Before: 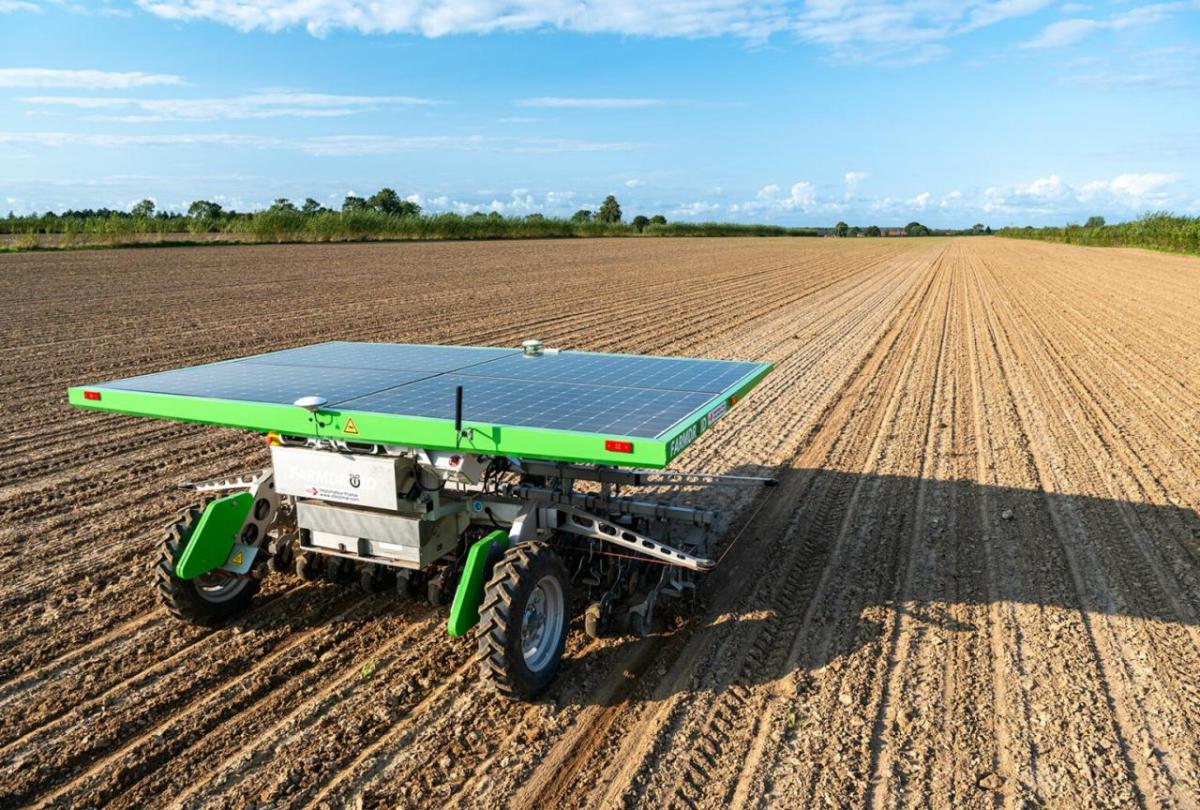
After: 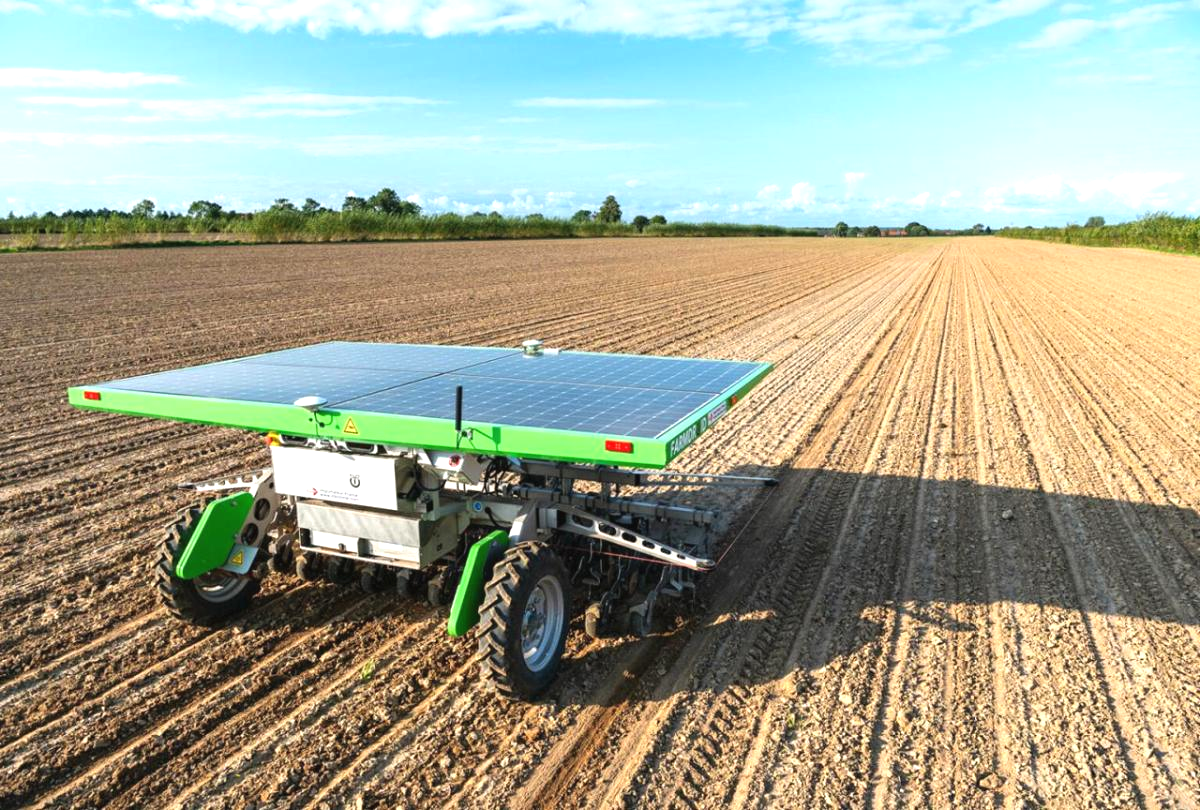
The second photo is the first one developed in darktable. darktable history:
exposure: black level correction -0.002, exposure 0.536 EV, compensate highlight preservation false
